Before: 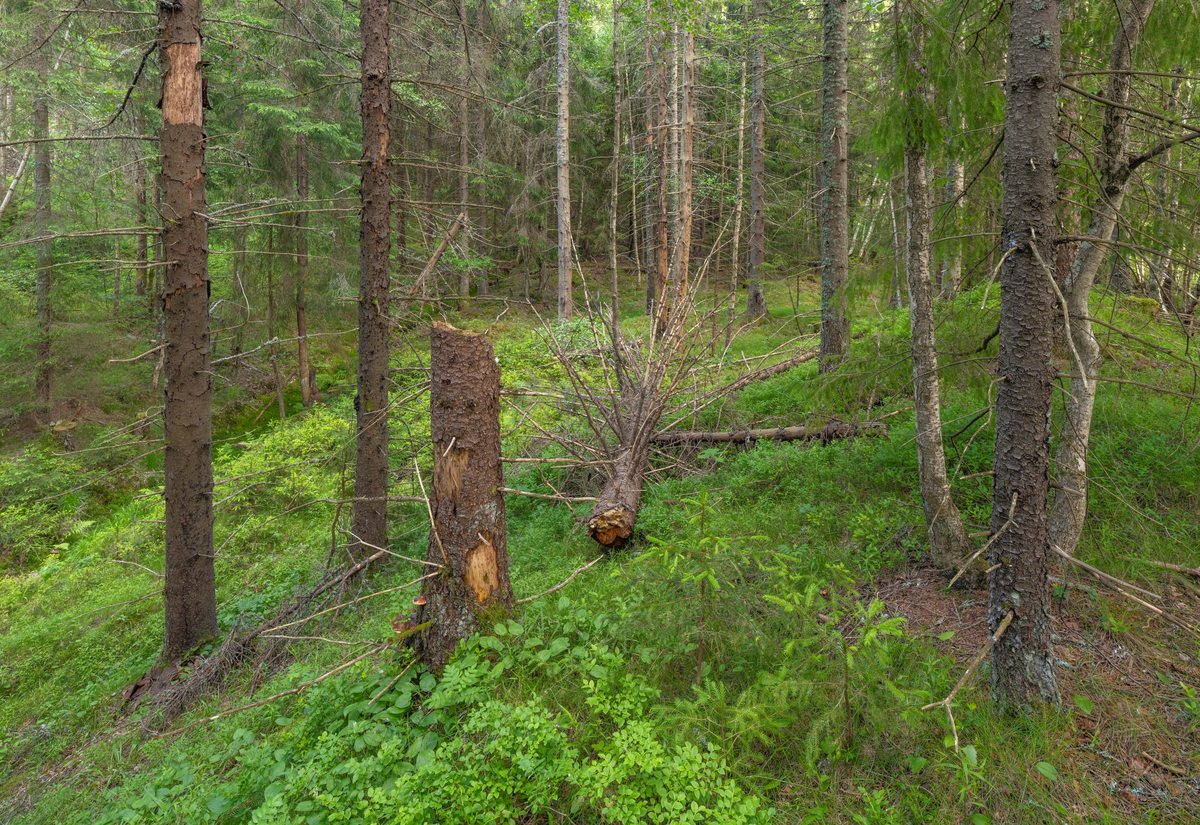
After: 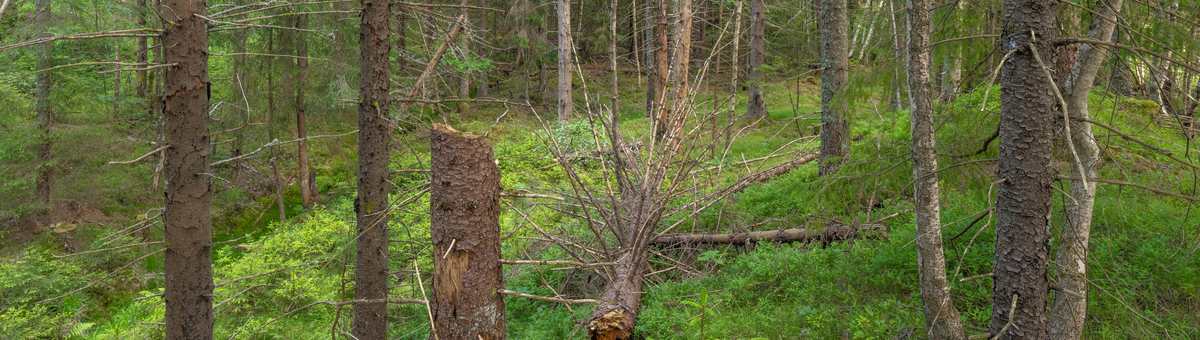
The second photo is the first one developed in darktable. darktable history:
crop and rotate: top 24.011%, bottom 34.767%
